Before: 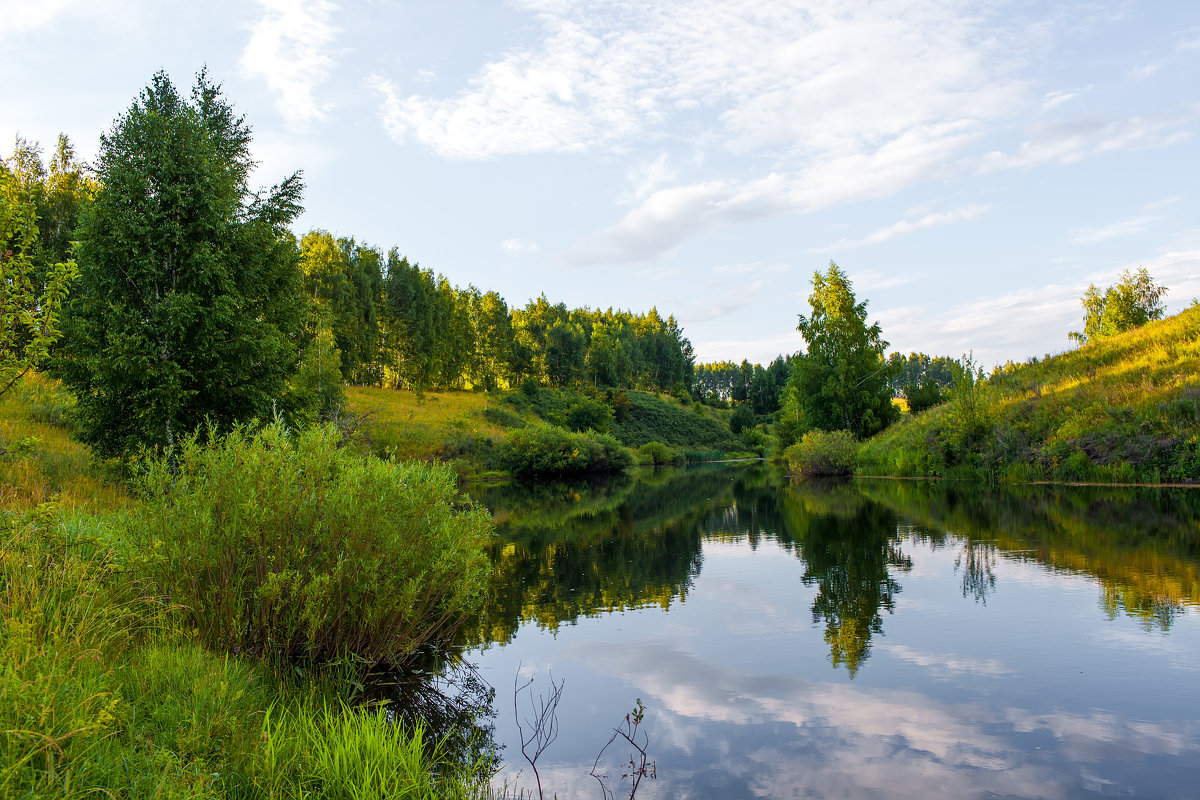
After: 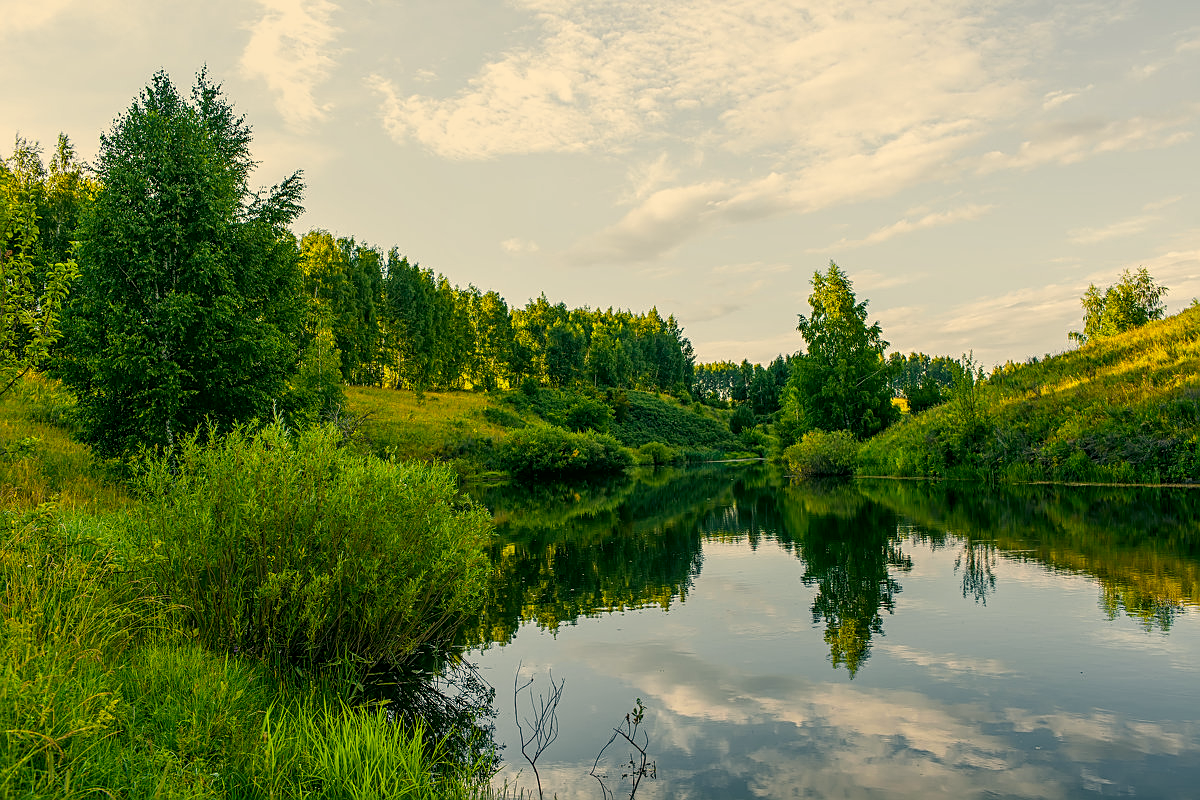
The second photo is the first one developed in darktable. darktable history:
color correction: highlights a* 5.05, highlights b* 24.68, shadows a* -15.67, shadows b* 3.7
exposure: exposure -0.276 EV, compensate highlight preservation false
sharpen: on, module defaults
local contrast: on, module defaults
